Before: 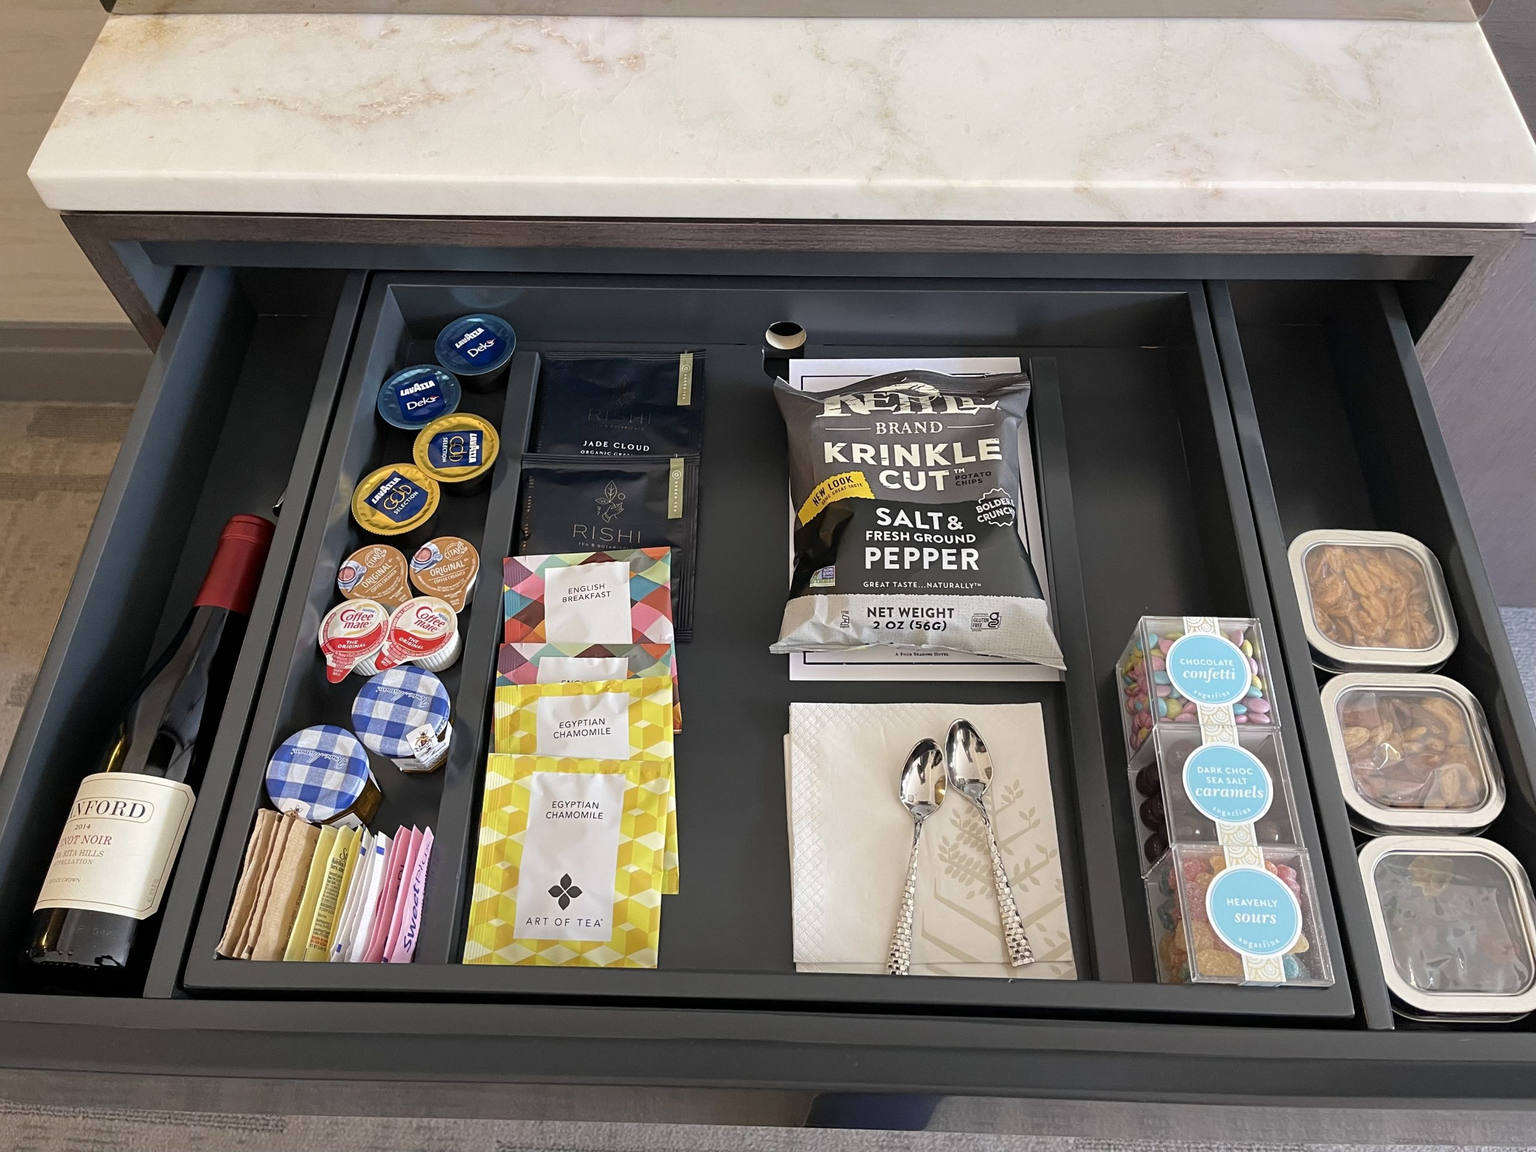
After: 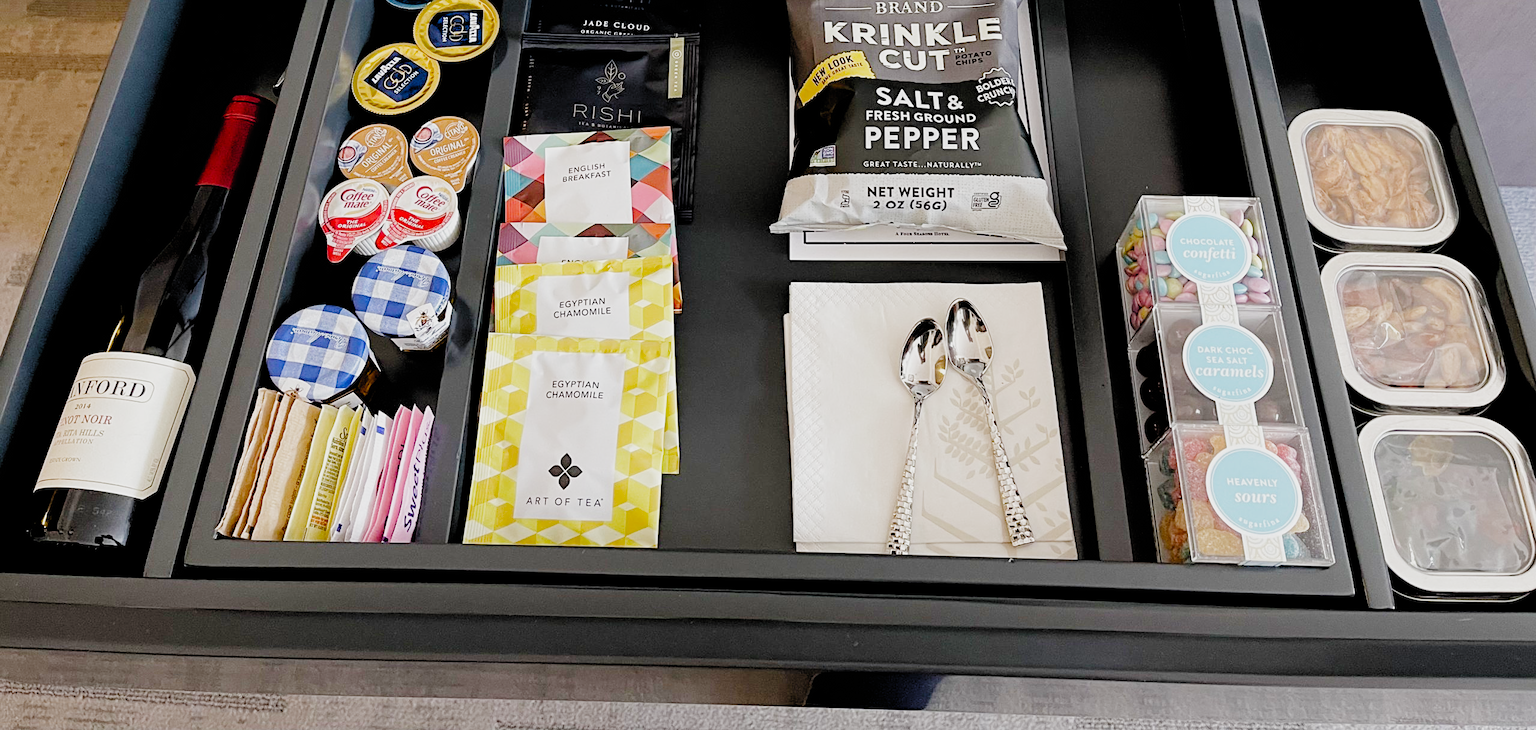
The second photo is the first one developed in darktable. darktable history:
crop and rotate: top 36.551%
filmic rgb: black relative exposure -2.76 EV, white relative exposure 4.56 EV, hardness 1.7, contrast 1.256, preserve chrominance no, color science v5 (2021)
exposure: exposure 0.611 EV, compensate highlight preservation false
sharpen: amount 0.207
